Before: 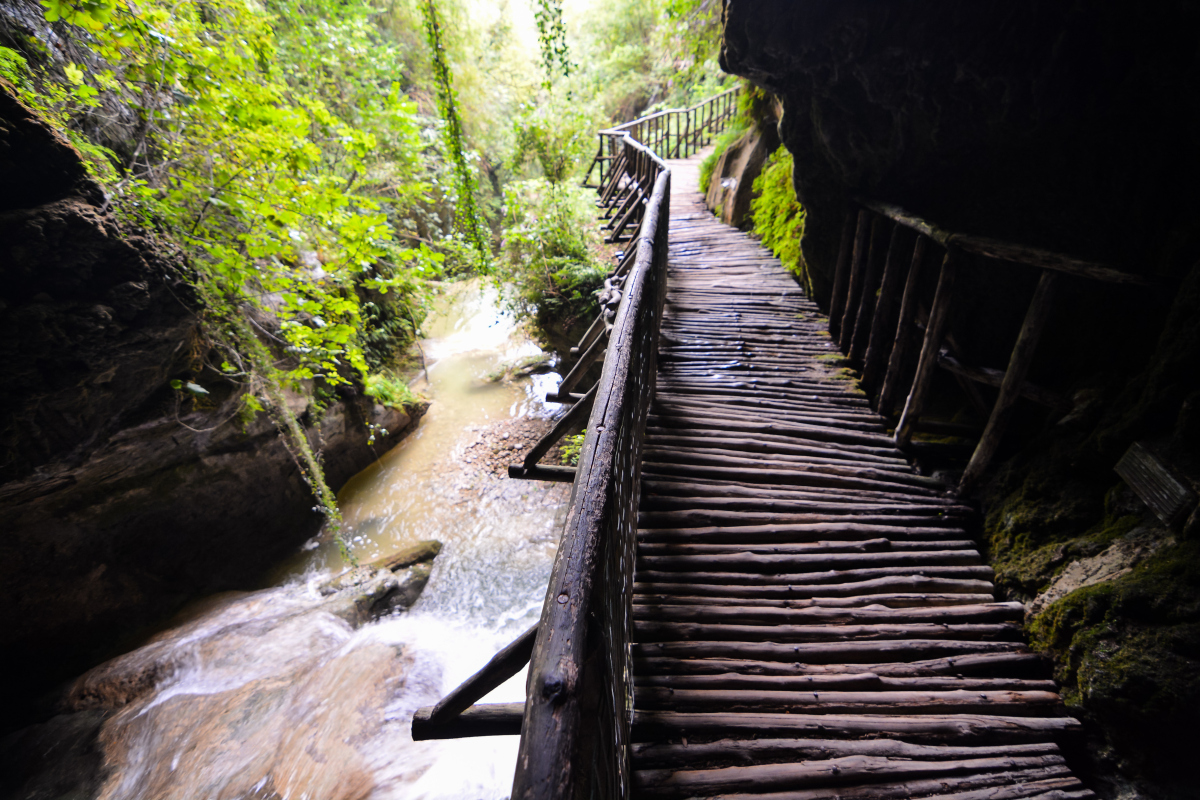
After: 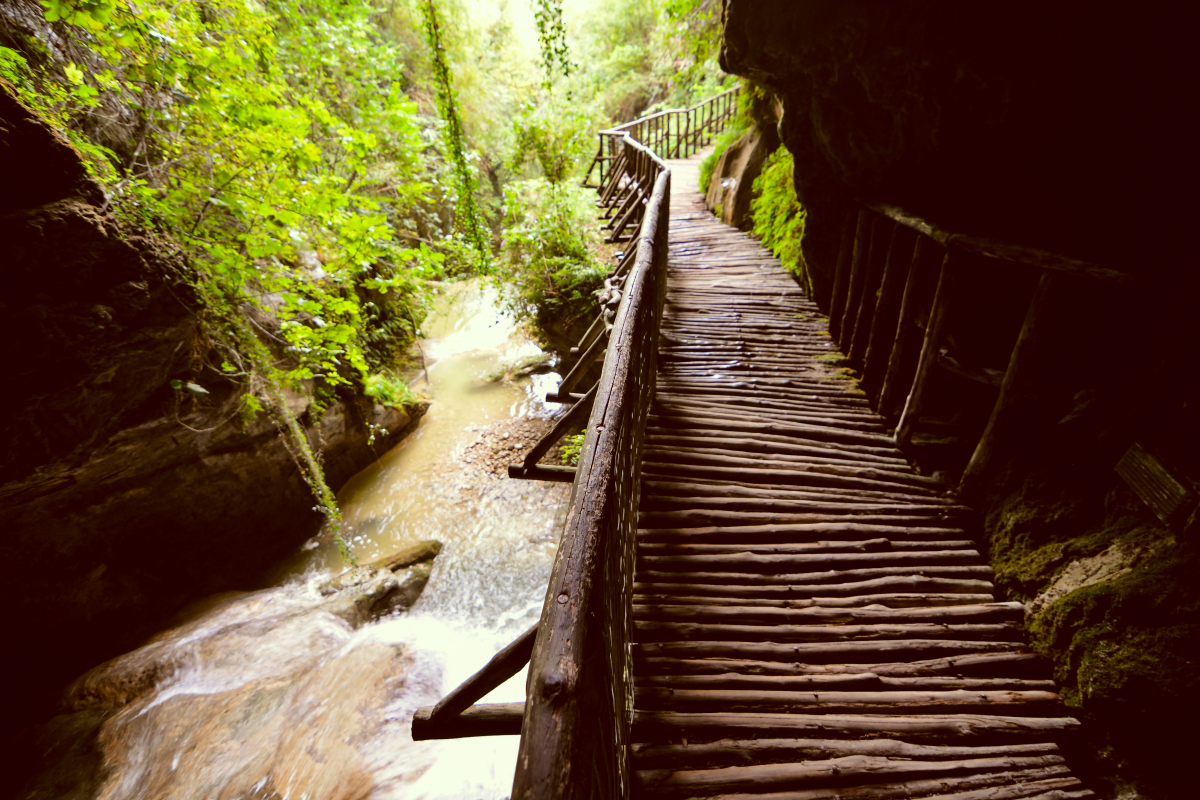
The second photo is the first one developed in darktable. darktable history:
color correction: highlights a* -5.19, highlights b* 9.8, shadows a* 9.92, shadows b* 24.57
